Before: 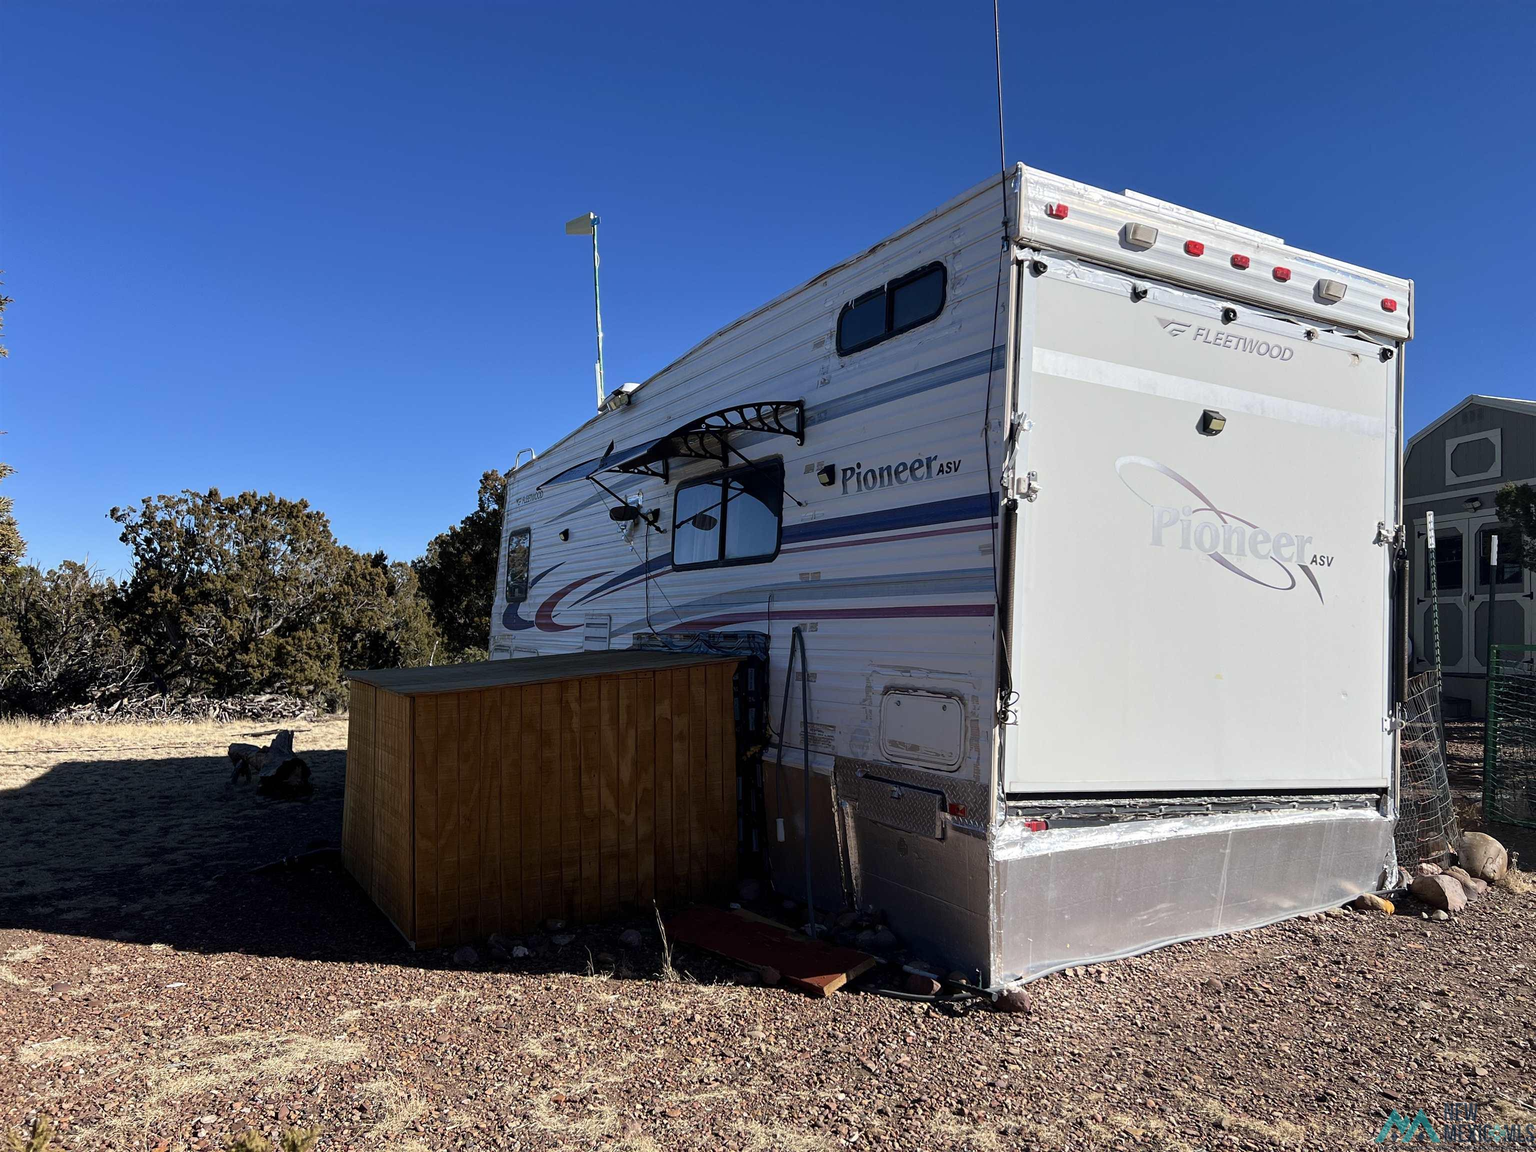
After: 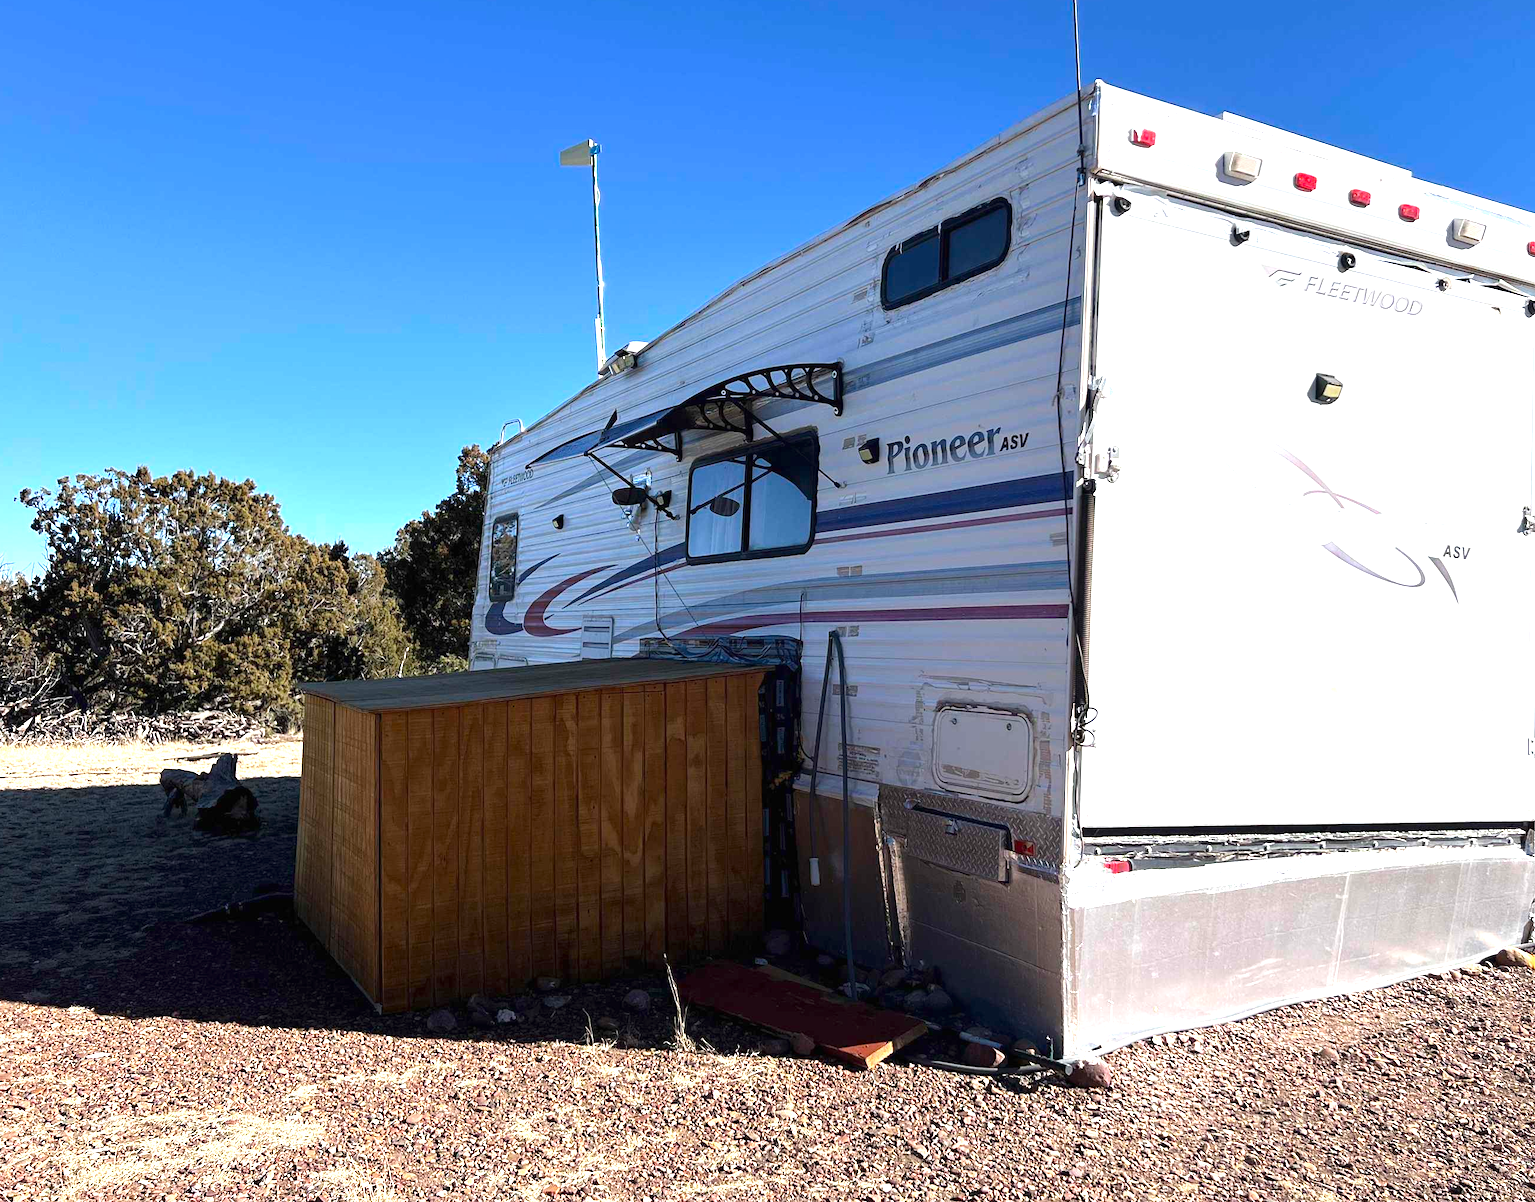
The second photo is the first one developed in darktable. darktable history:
crop: left 6.105%, top 8.254%, right 9.54%, bottom 3.7%
exposure: black level correction 0, exposure 1.107 EV, compensate exposure bias true, compensate highlight preservation false
